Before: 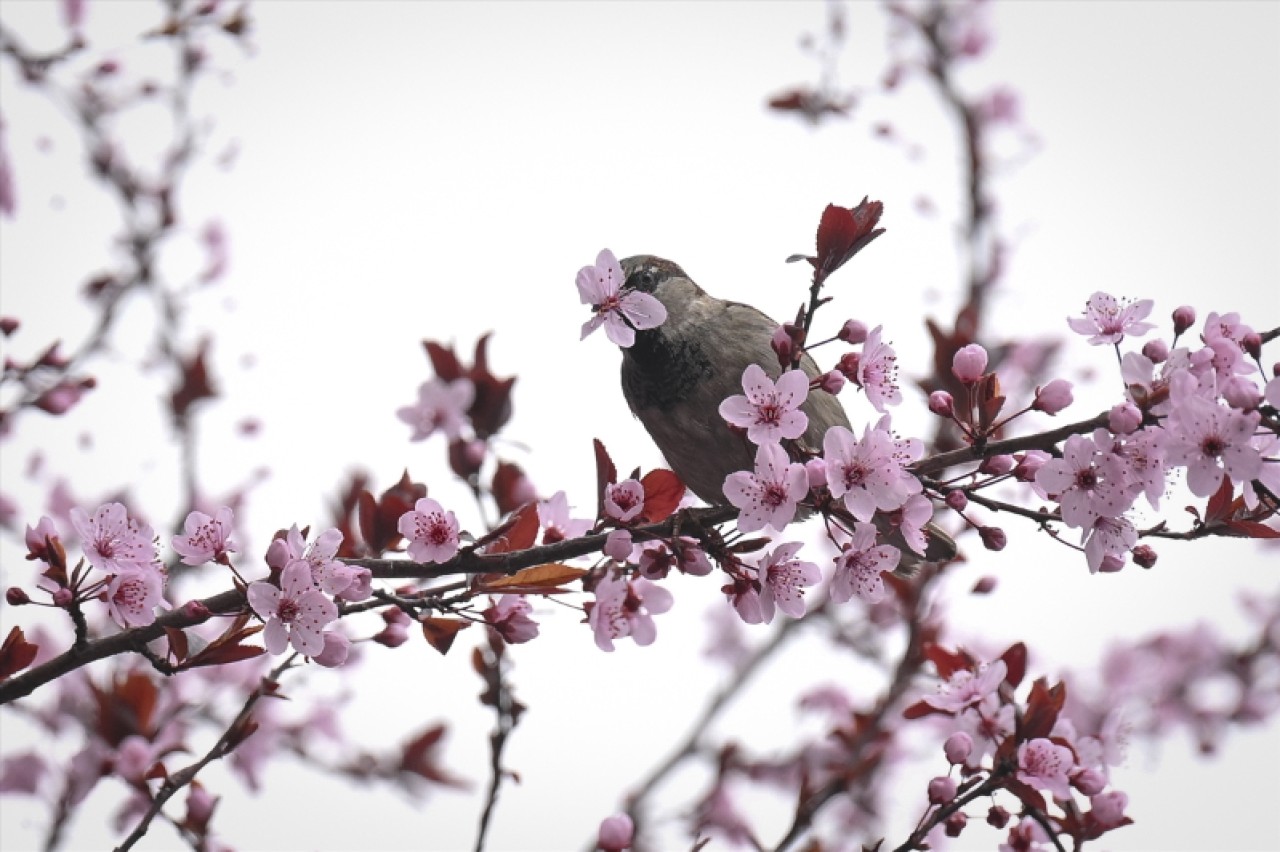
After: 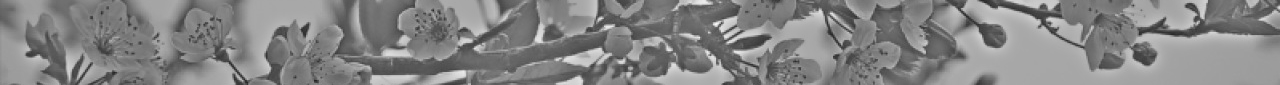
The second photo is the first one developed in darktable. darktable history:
crop and rotate: top 59.084%, bottom 30.916%
exposure: black level correction 0, exposure 1.1 EV, compensate highlight preservation false
highpass: sharpness 25.84%, contrast boost 14.94%
